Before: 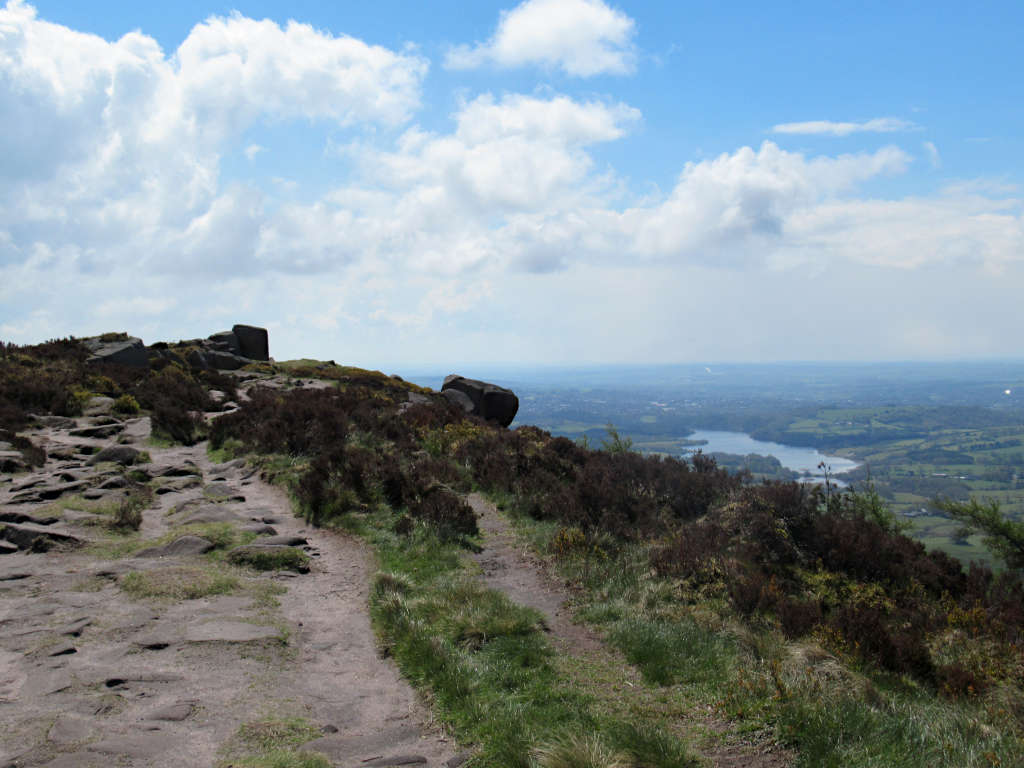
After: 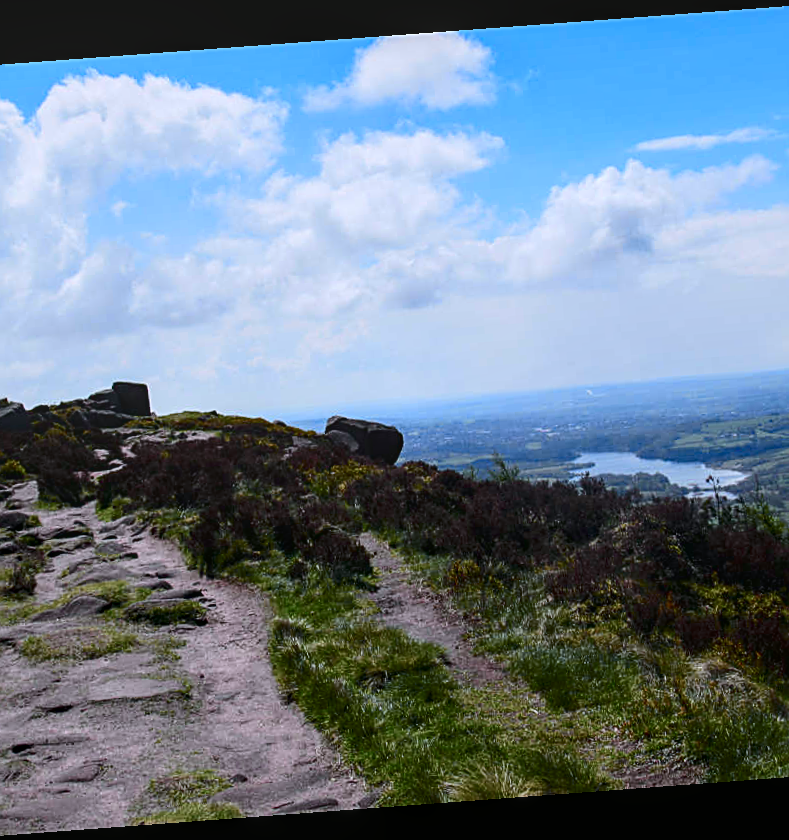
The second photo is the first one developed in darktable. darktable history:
contrast brightness saturation: contrast 0.07, brightness -0.14, saturation 0.11
crop: left 13.443%, right 13.31%
tone curve: curves: ch0 [(0, 0.018) (0.036, 0.038) (0.15, 0.131) (0.27, 0.247) (0.545, 0.561) (0.761, 0.761) (1, 0.919)]; ch1 [(0, 0) (0.179, 0.173) (0.322, 0.32) (0.429, 0.431) (0.502, 0.5) (0.519, 0.522) (0.562, 0.588) (0.625, 0.67) (0.711, 0.745) (1, 1)]; ch2 [(0, 0) (0.29, 0.295) (0.404, 0.436) (0.497, 0.499) (0.521, 0.523) (0.561, 0.605) (0.657, 0.655) (0.712, 0.764) (1, 1)], color space Lab, independent channels, preserve colors none
sharpen: on, module defaults
local contrast: on, module defaults
rotate and perspective: rotation -4.25°, automatic cropping off
white balance: red 0.967, blue 1.119, emerald 0.756
exposure: black level correction 0, exposure 0.3 EV, compensate highlight preservation false
